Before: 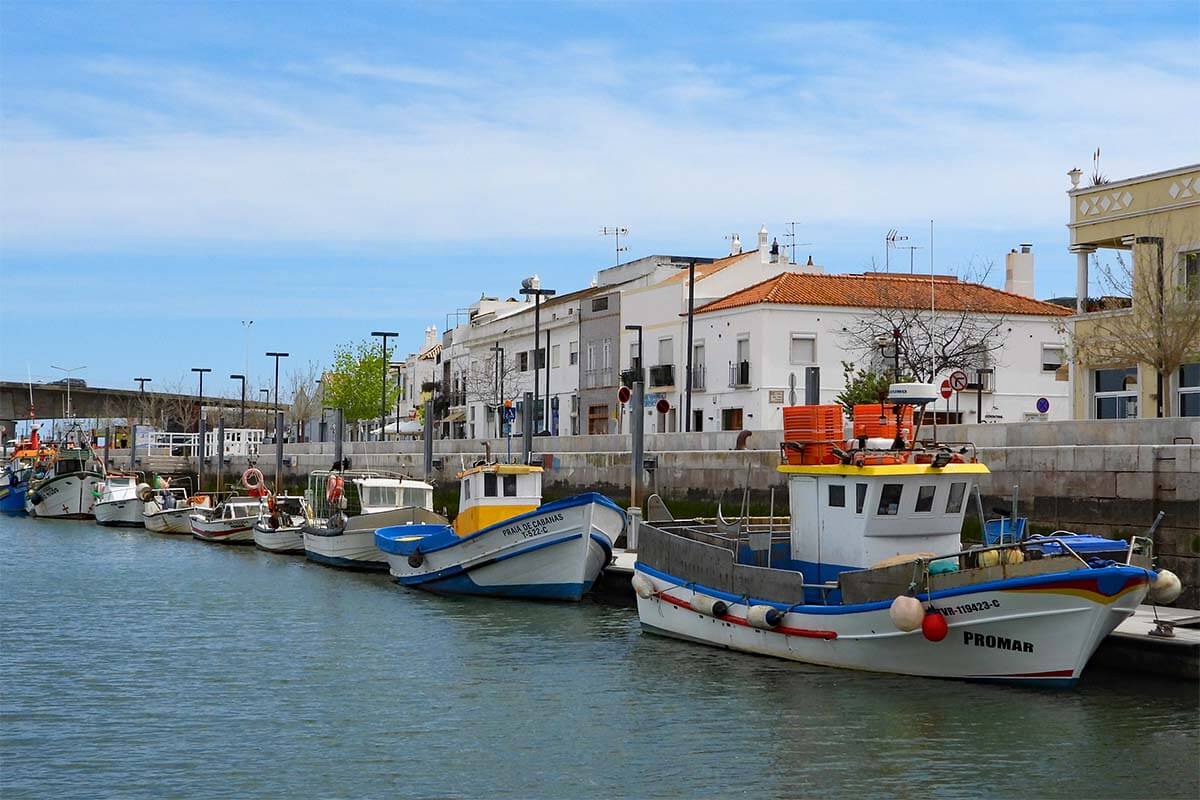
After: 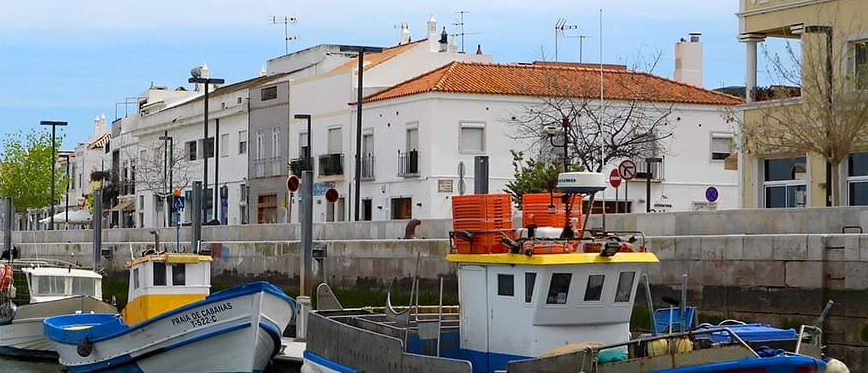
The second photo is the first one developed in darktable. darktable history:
crop and rotate: left 27.659%, top 26.603%, bottom 26.662%
shadows and highlights: shadows -22.35, highlights 44.68, soften with gaussian
